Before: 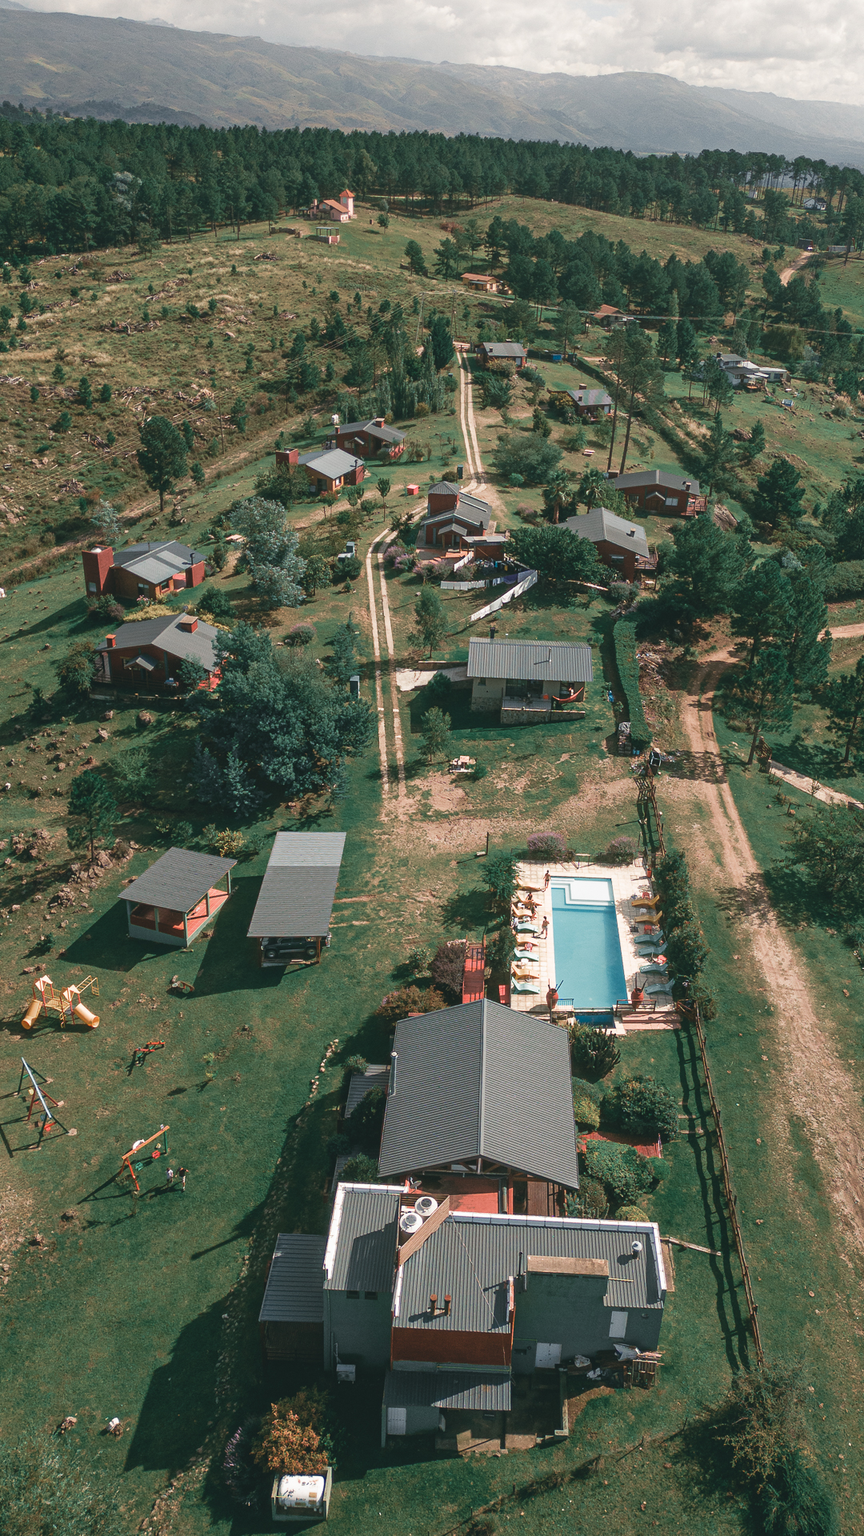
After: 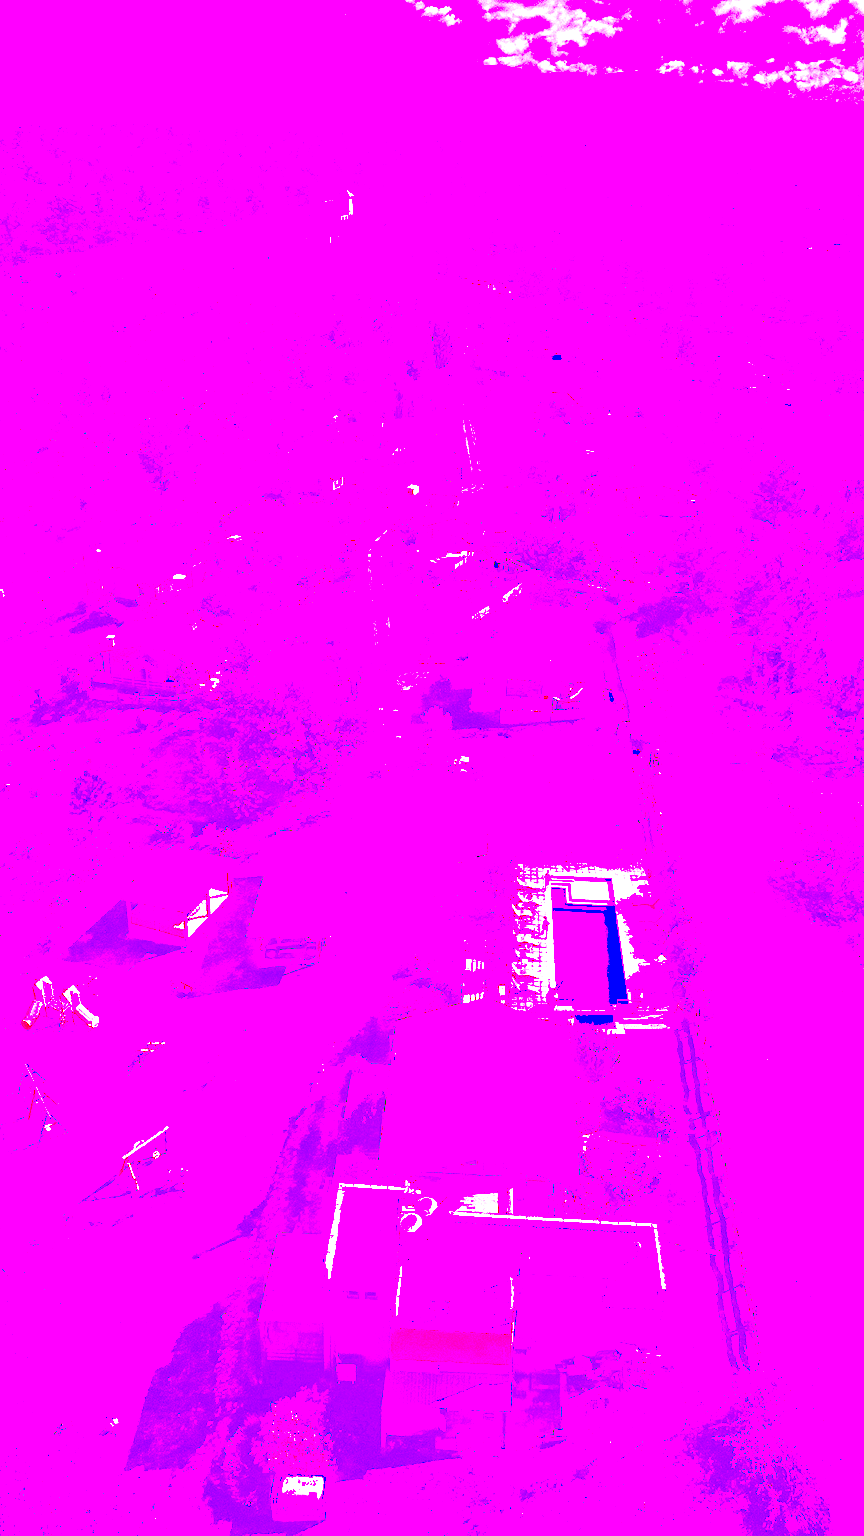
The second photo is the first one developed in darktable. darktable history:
contrast brightness saturation: contrast 0.07, brightness 0.18, saturation 0.4
color calibration: illuminant Planckian (black body), x 0.351, y 0.352, temperature 4794.27 K
vibrance: on, module defaults
tone equalizer: -8 EV 0.25 EV, -7 EV 0.417 EV, -6 EV 0.417 EV, -5 EV 0.25 EV, -3 EV -0.25 EV, -2 EV -0.417 EV, -1 EV -0.417 EV, +0 EV -0.25 EV, edges refinement/feathering 500, mask exposure compensation -1.57 EV, preserve details guided filter
white balance: red 8, blue 8
